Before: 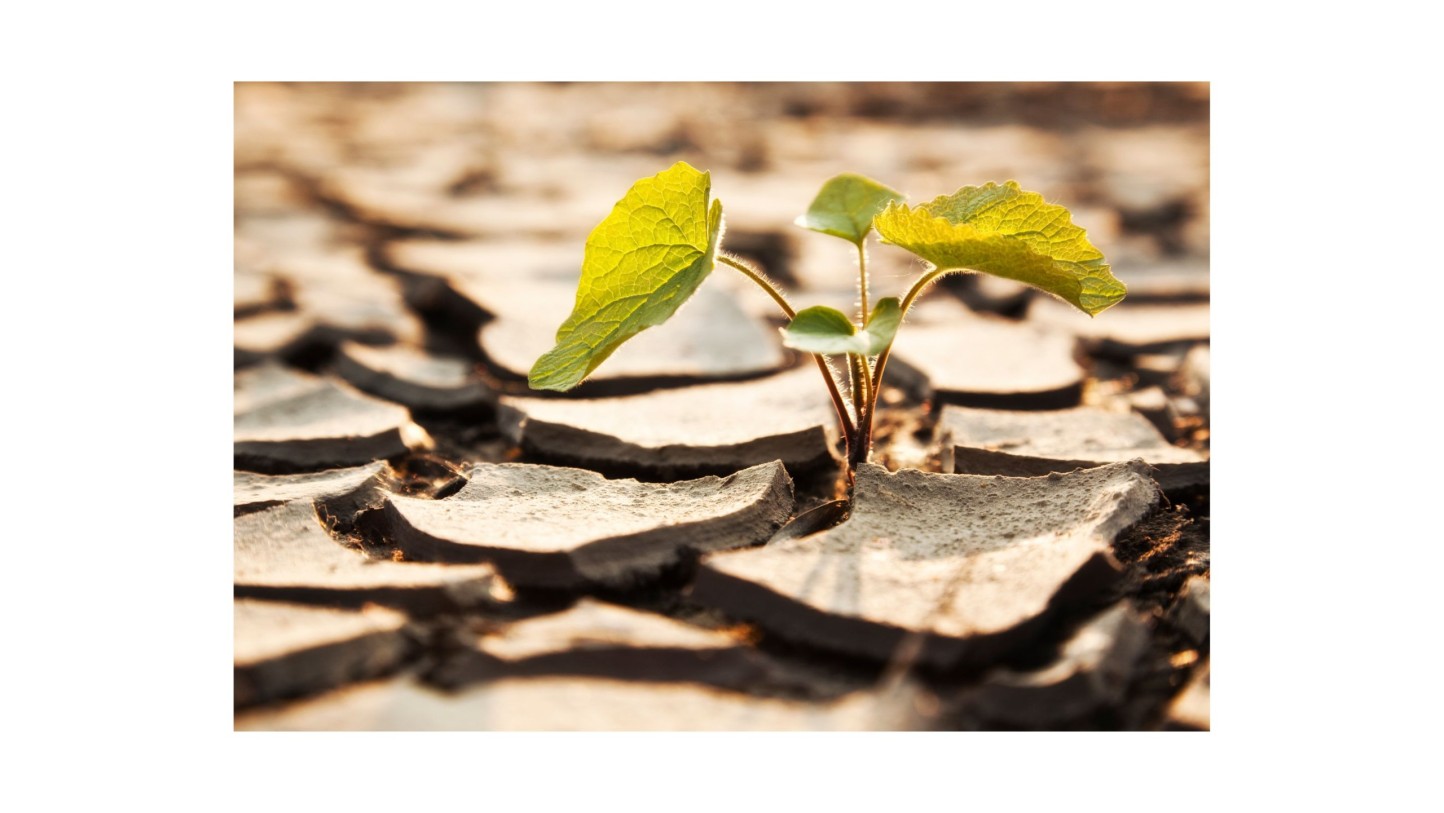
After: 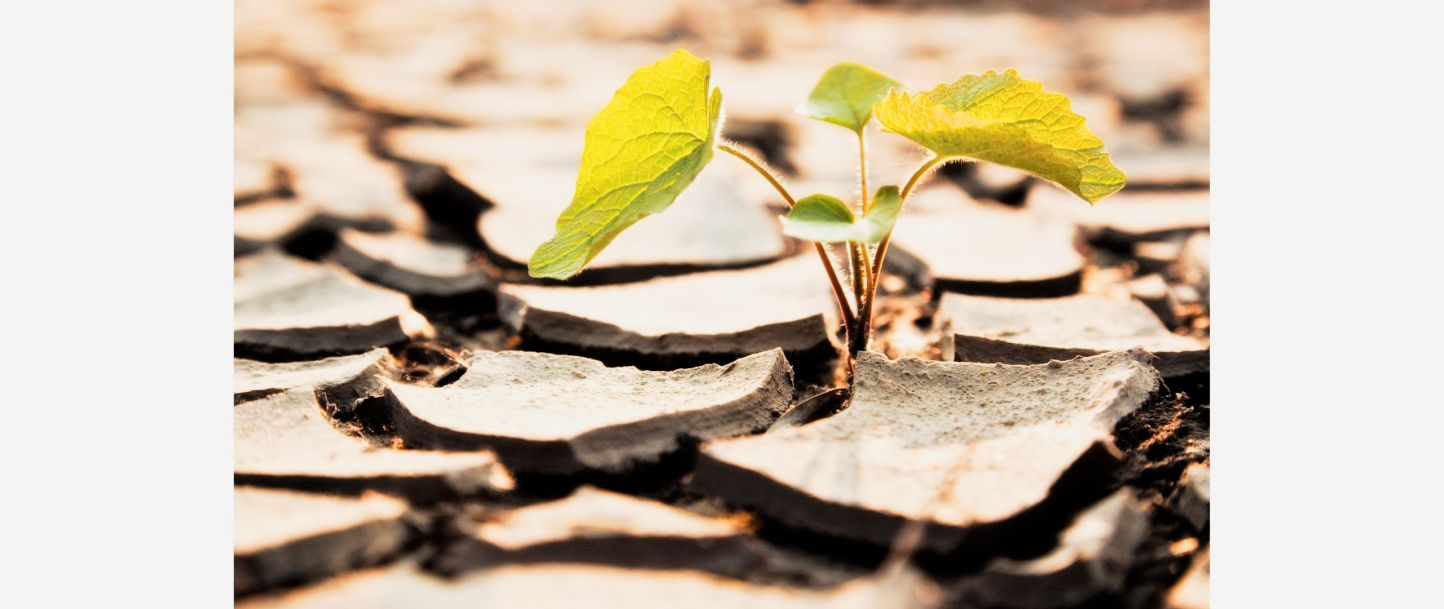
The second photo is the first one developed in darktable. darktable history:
crop: top 13.819%, bottom 11.169%
exposure: exposure 0.943 EV, compensate highlight preservation false
filmic rgb: black relative exposure -5 EV, hardness 2.88, contrast 1.3, highlights saturation mix -30%
color balance rgb: contrast -10%
